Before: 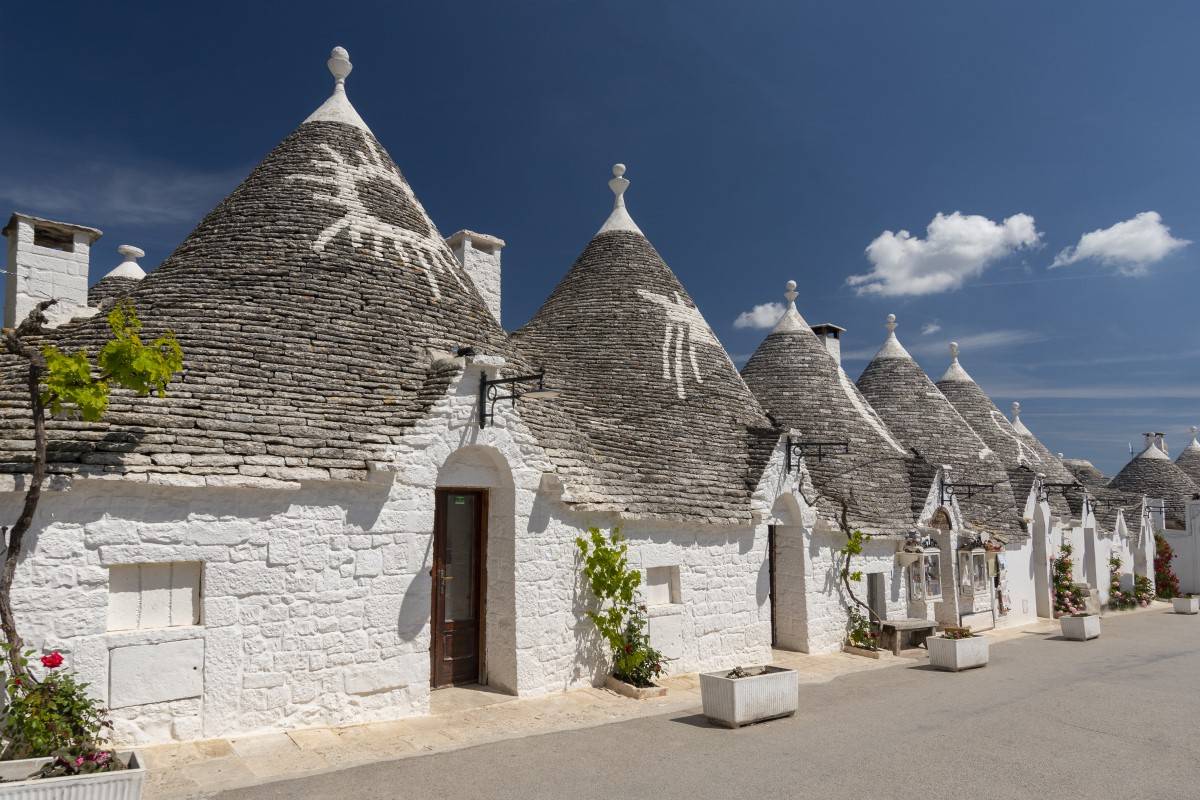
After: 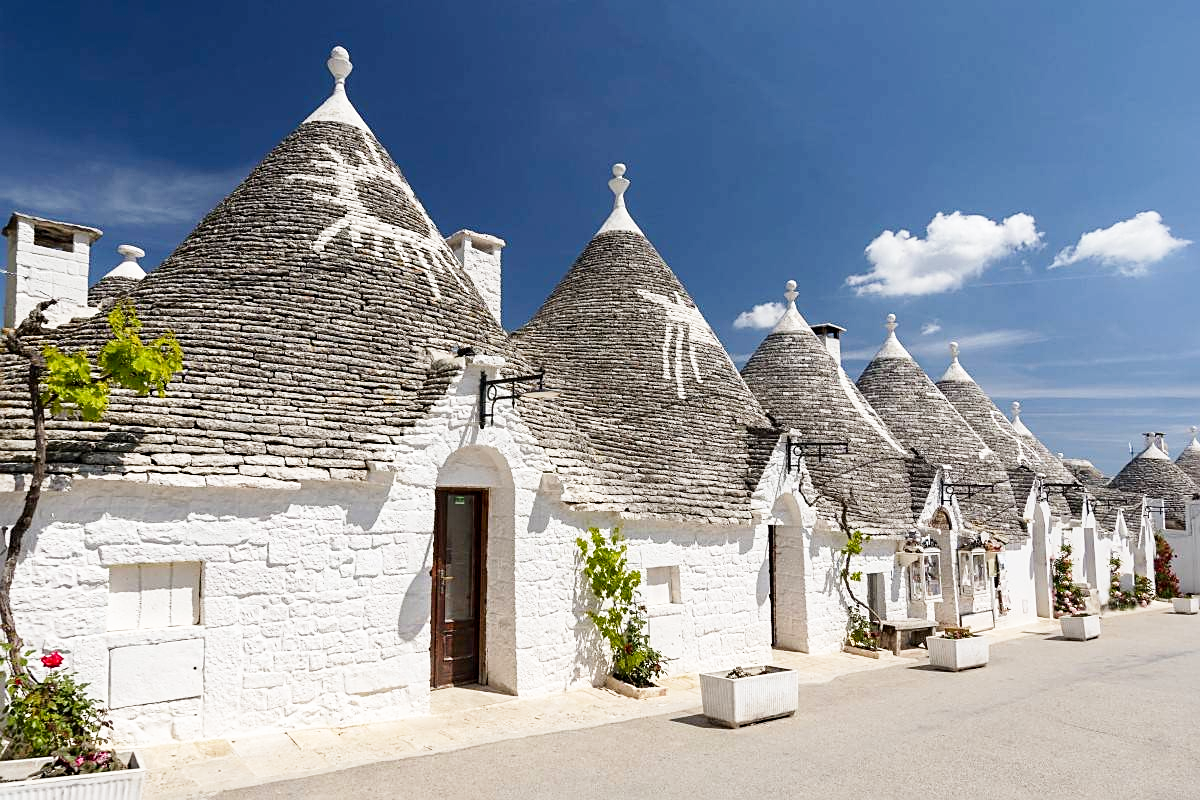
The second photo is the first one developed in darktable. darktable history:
base curve: curves: ch0 [(0, 0) (0.005, 0.002) (0.15, 0.3) (0.4, 0.7) (0.75, 0.95) (1, 1)], preserve colors none
sharpen: on, module defaults
